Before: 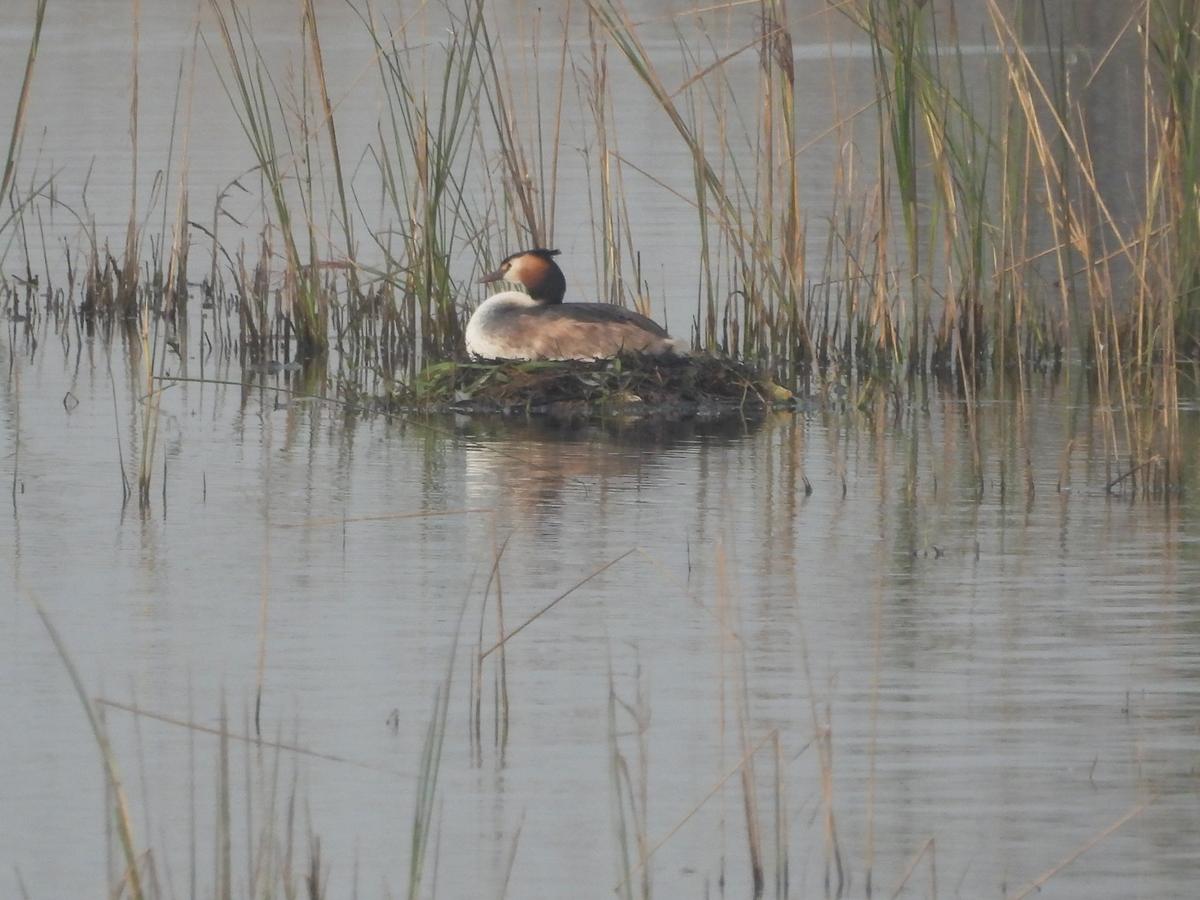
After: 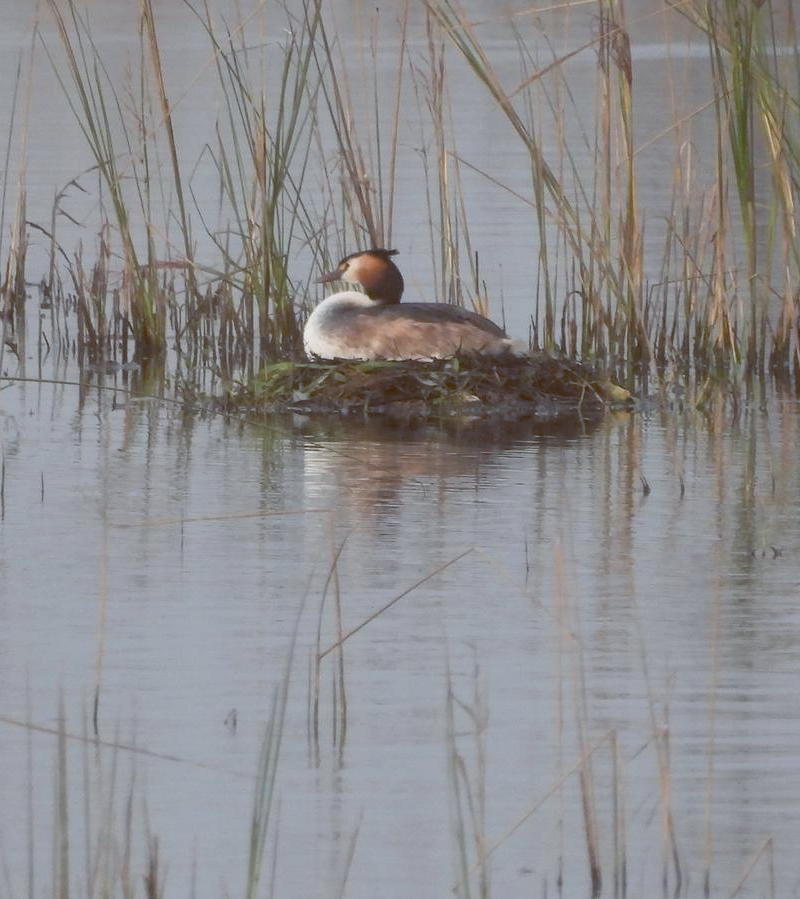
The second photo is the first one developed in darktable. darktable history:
color balance: lift [1, 1.015, 1.004, 0.985], gamma [1, 0.958, 0.971, 1.042], gain [1, 0.956, 0.977, 1.044]
crop and rotate: left 13.537%, right 19.796%
